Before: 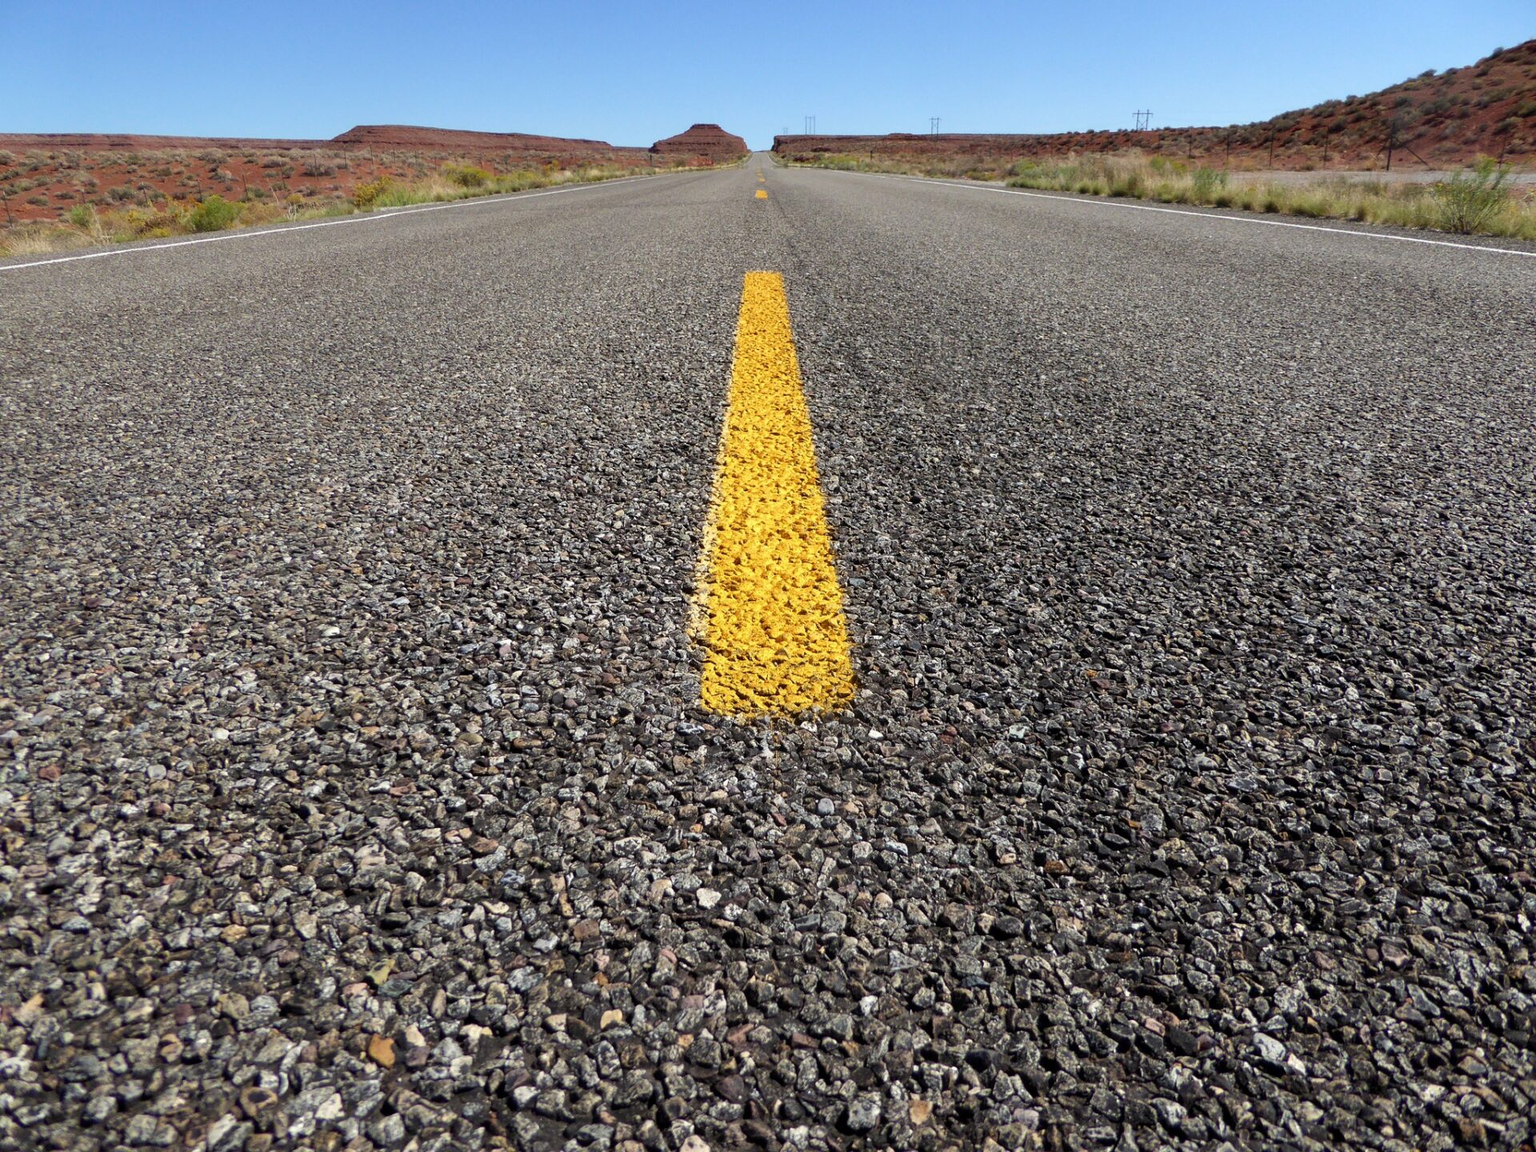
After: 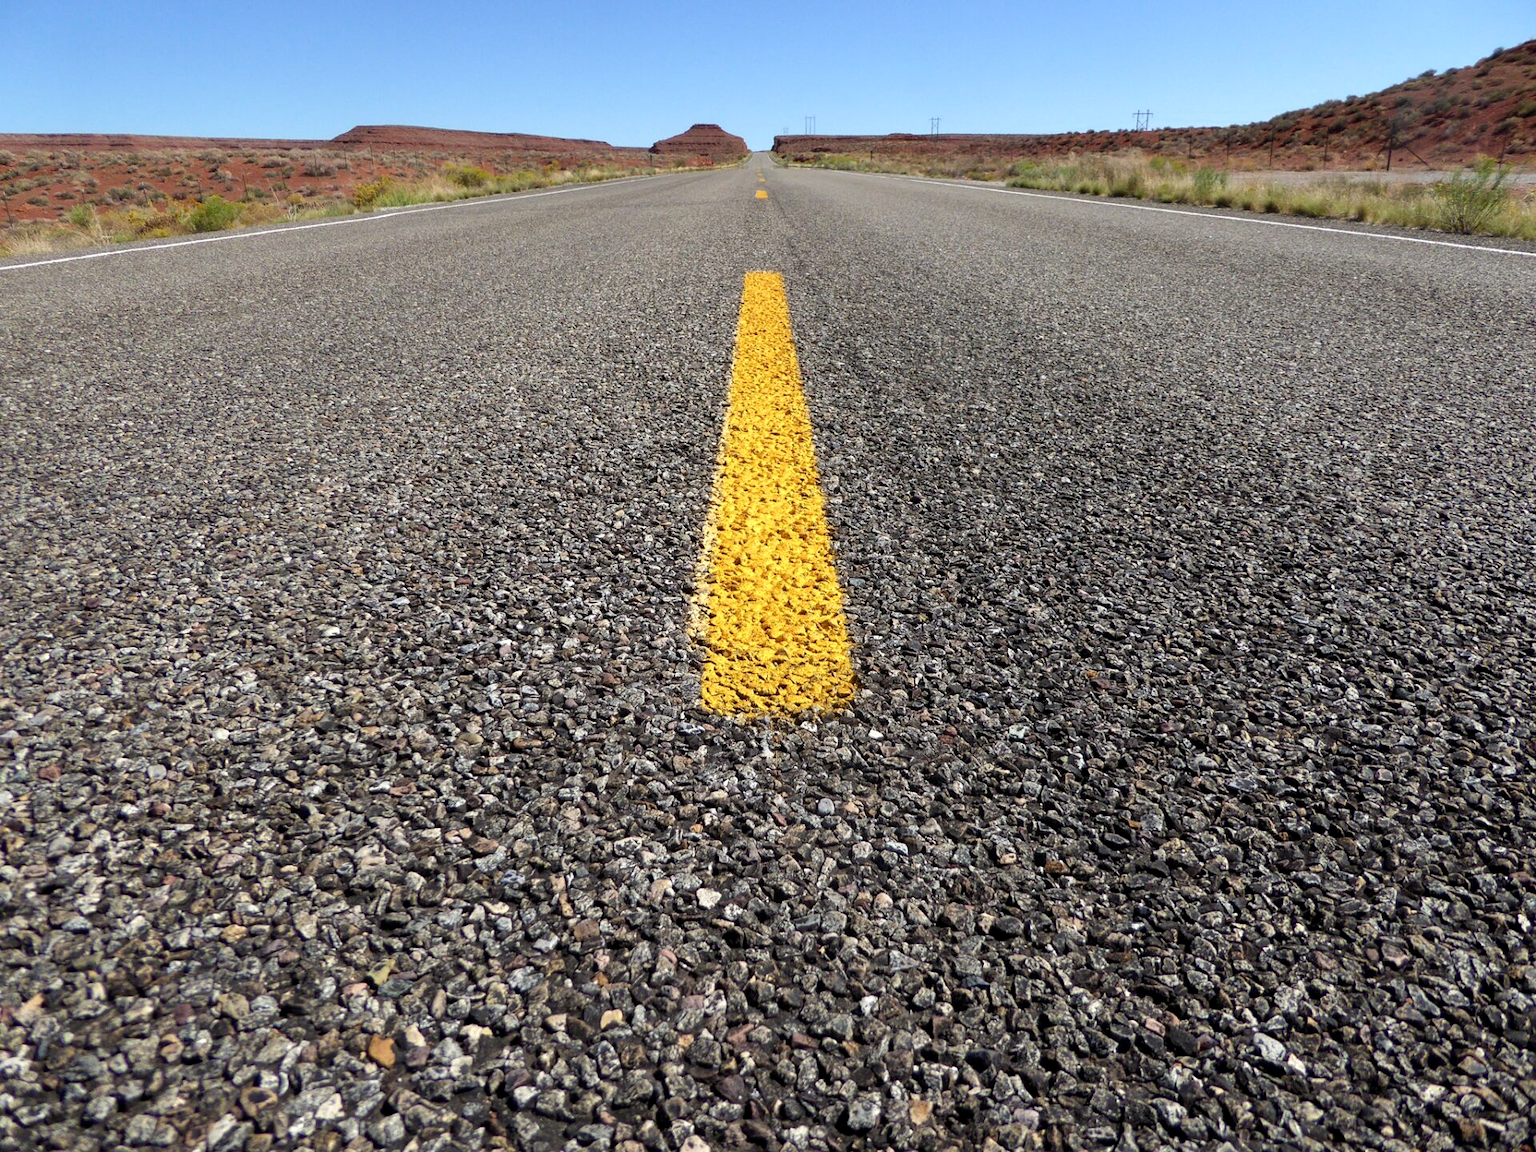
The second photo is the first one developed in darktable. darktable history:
exposure: black level correction 0.001, exposure 0.142 EV, compensate highlight preservation false
